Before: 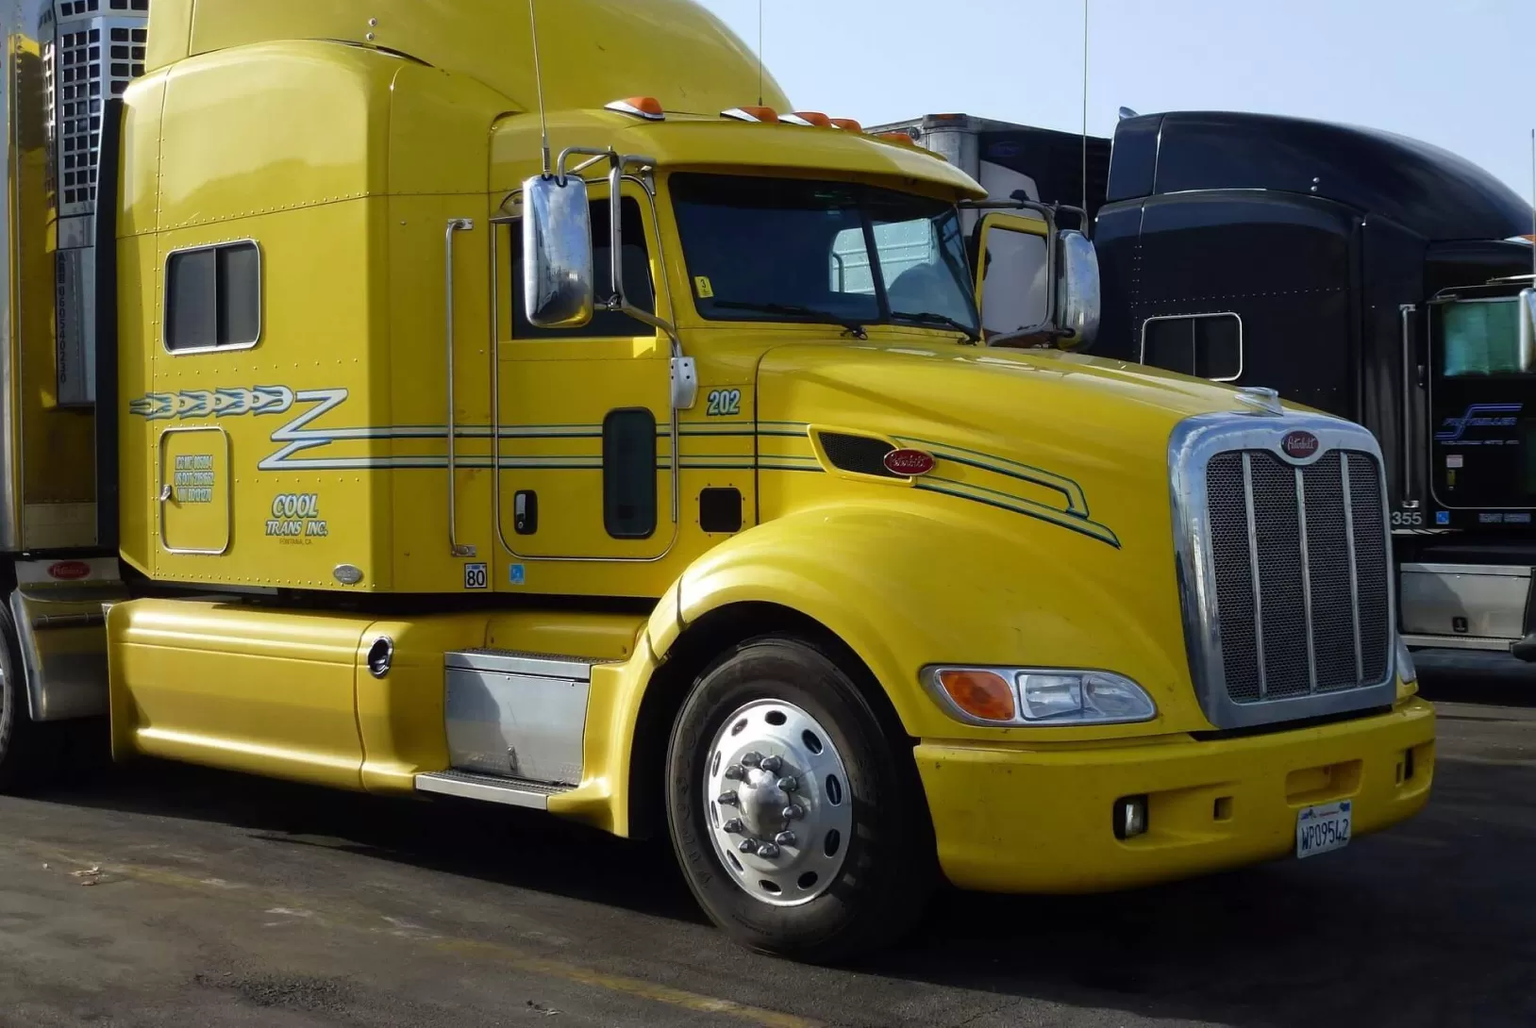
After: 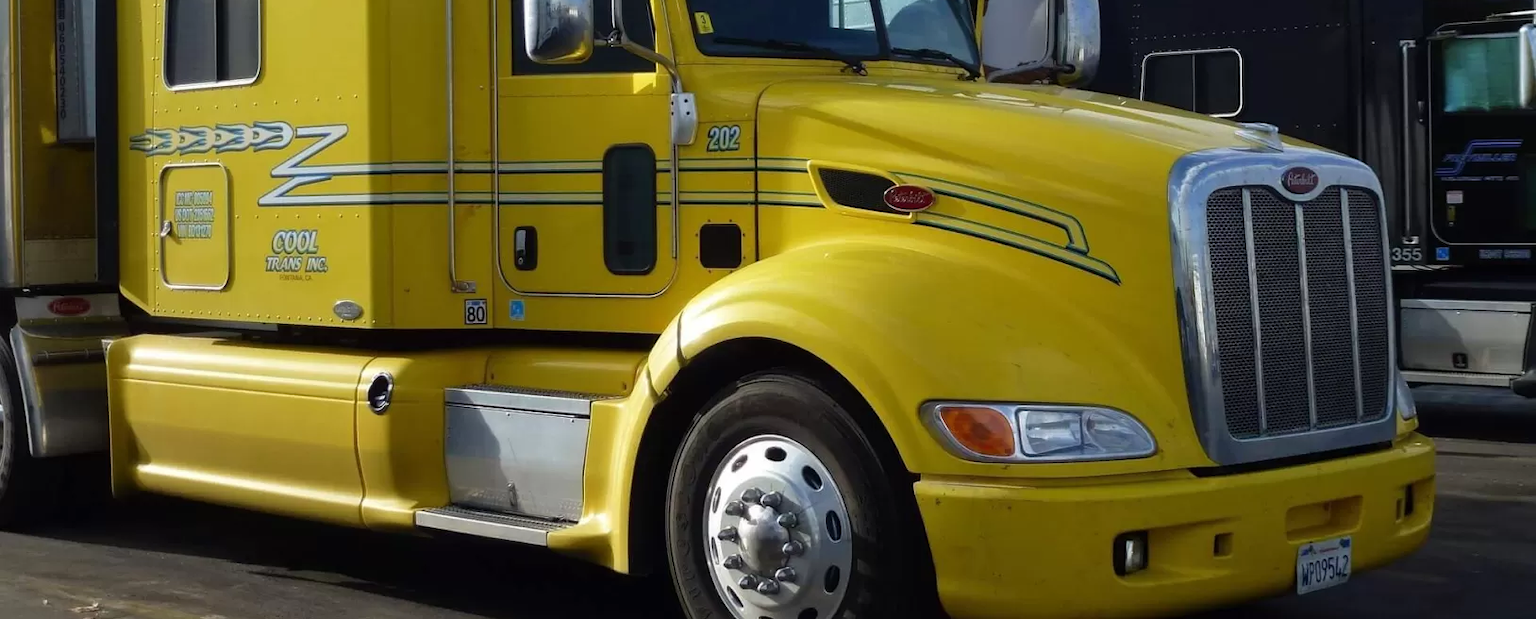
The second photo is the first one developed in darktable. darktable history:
crop and rotate: top 25.689%, bottom 14.035%
